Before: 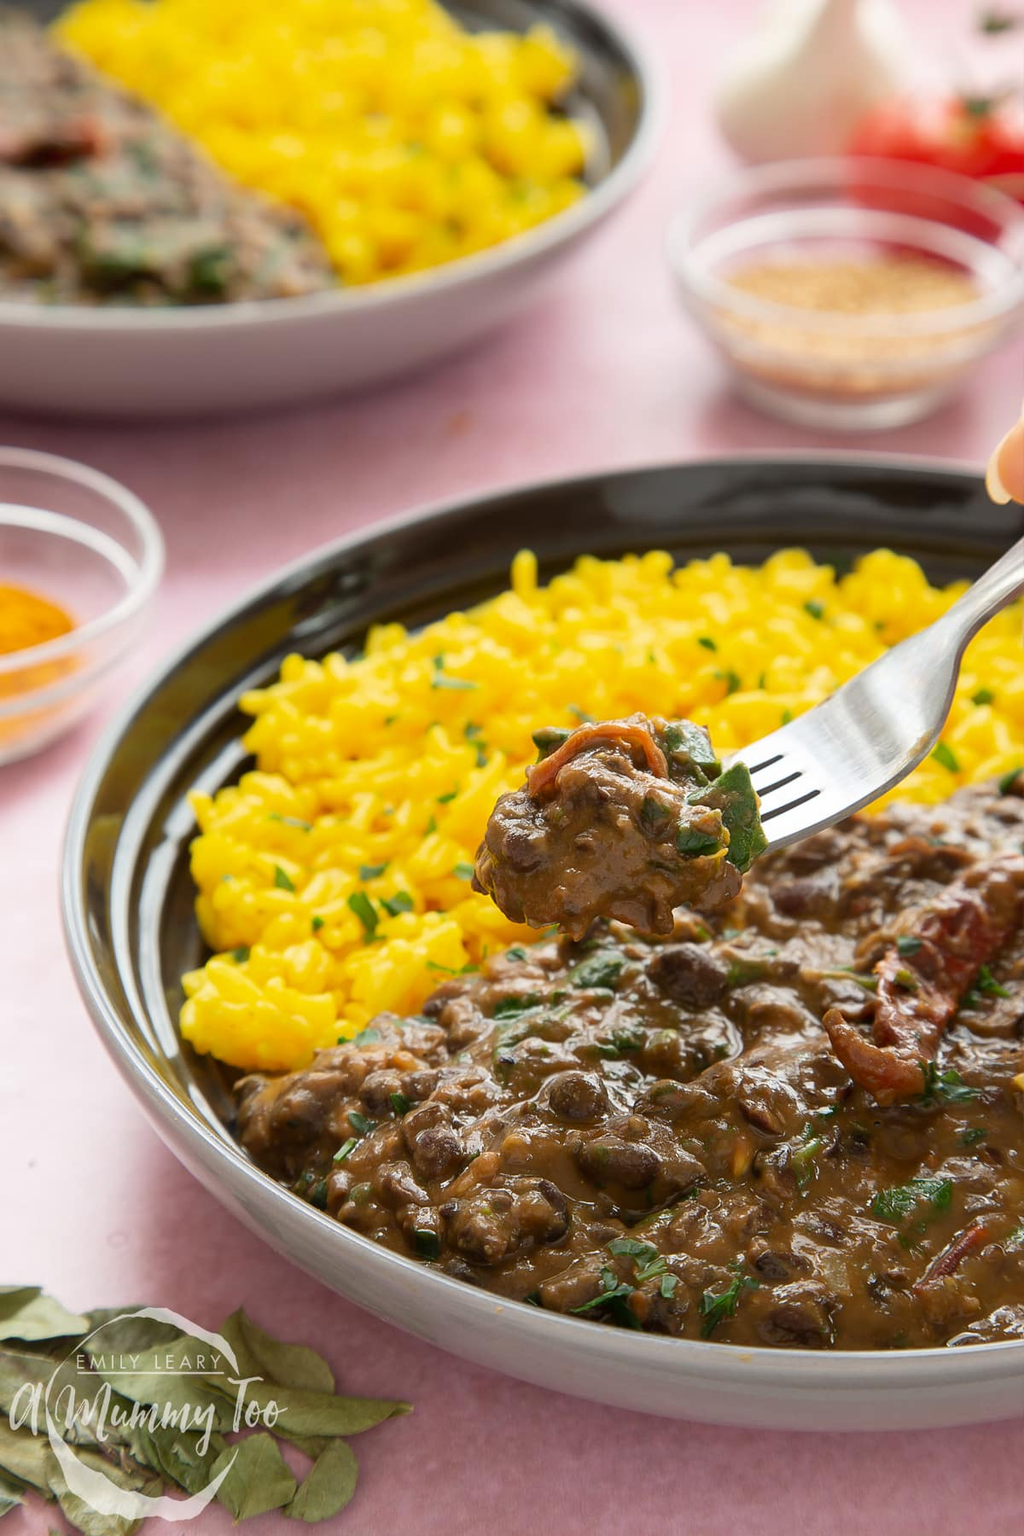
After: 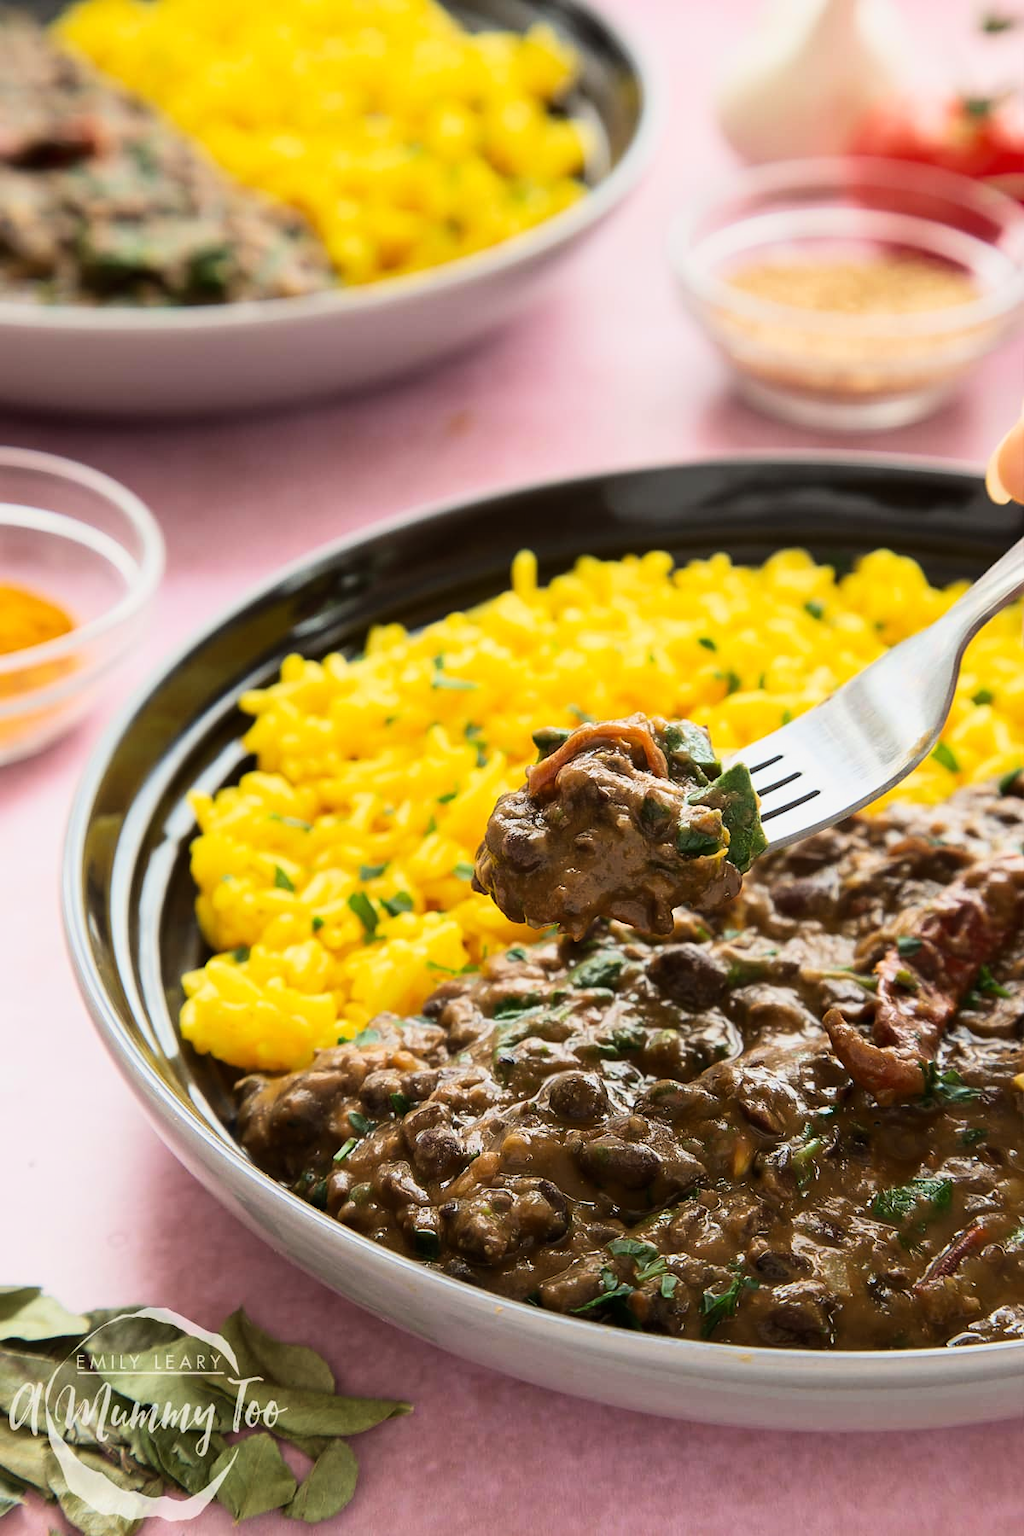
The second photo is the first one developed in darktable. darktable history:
velvia: strength 14.47%
tone curve: curves: ch0 [(0, 0) (0.187, 0.12) (0.384, 0.363) (0.618, 0.698) (0.754, 0.857) (0.875, 0.956) (1, 0.987)]; ch1 [(0, 0) (0.402, 0.36) (0.476, 0.466) (0.501, 0.501) (0.518, 0.514) (0.564, 0.608) (0.614, 0.664) (0.692, 0.744) (1, 1)]; ch2 [(0, 0) (0.435, 0.412) (0.483, 0.481) (0.503, 0.503) (0.522, 0.535) (0.563, 0.601) (0.627, 0.699) (0.699, 0.753) (0.997, 0.858)]
filmic rgb: black relative exposure -15 EV, white relative exposure 3 EV, target black luminance 0%, hardness 9.21, latitude 98.83%, contrast 0.916, shadows ↔ highlights balance 0.473%, color science v6 (2022)
